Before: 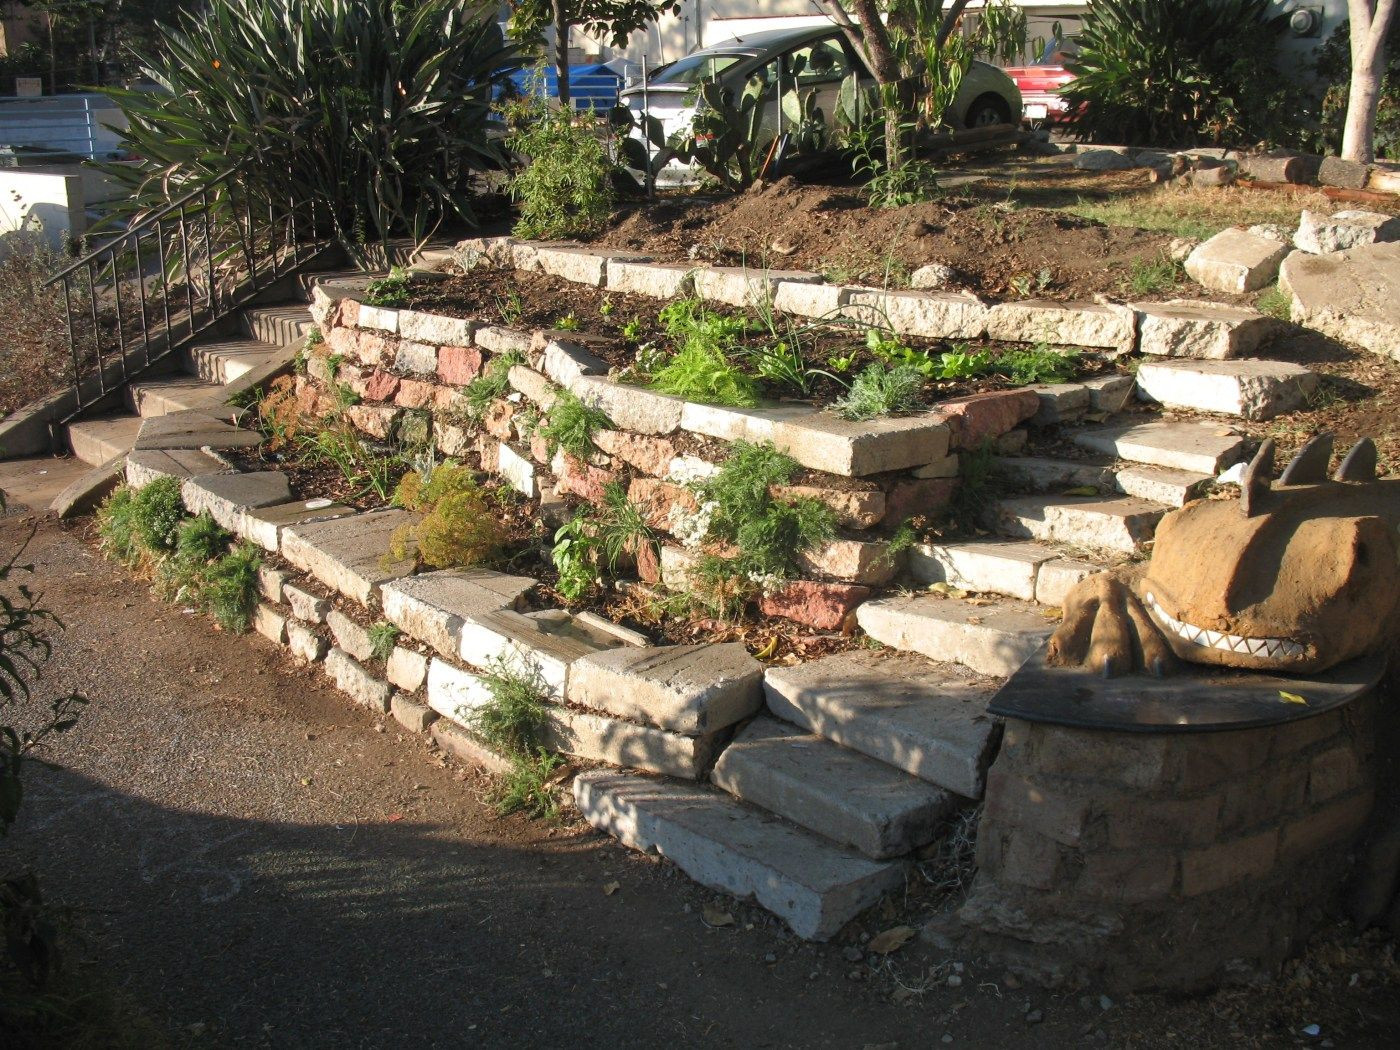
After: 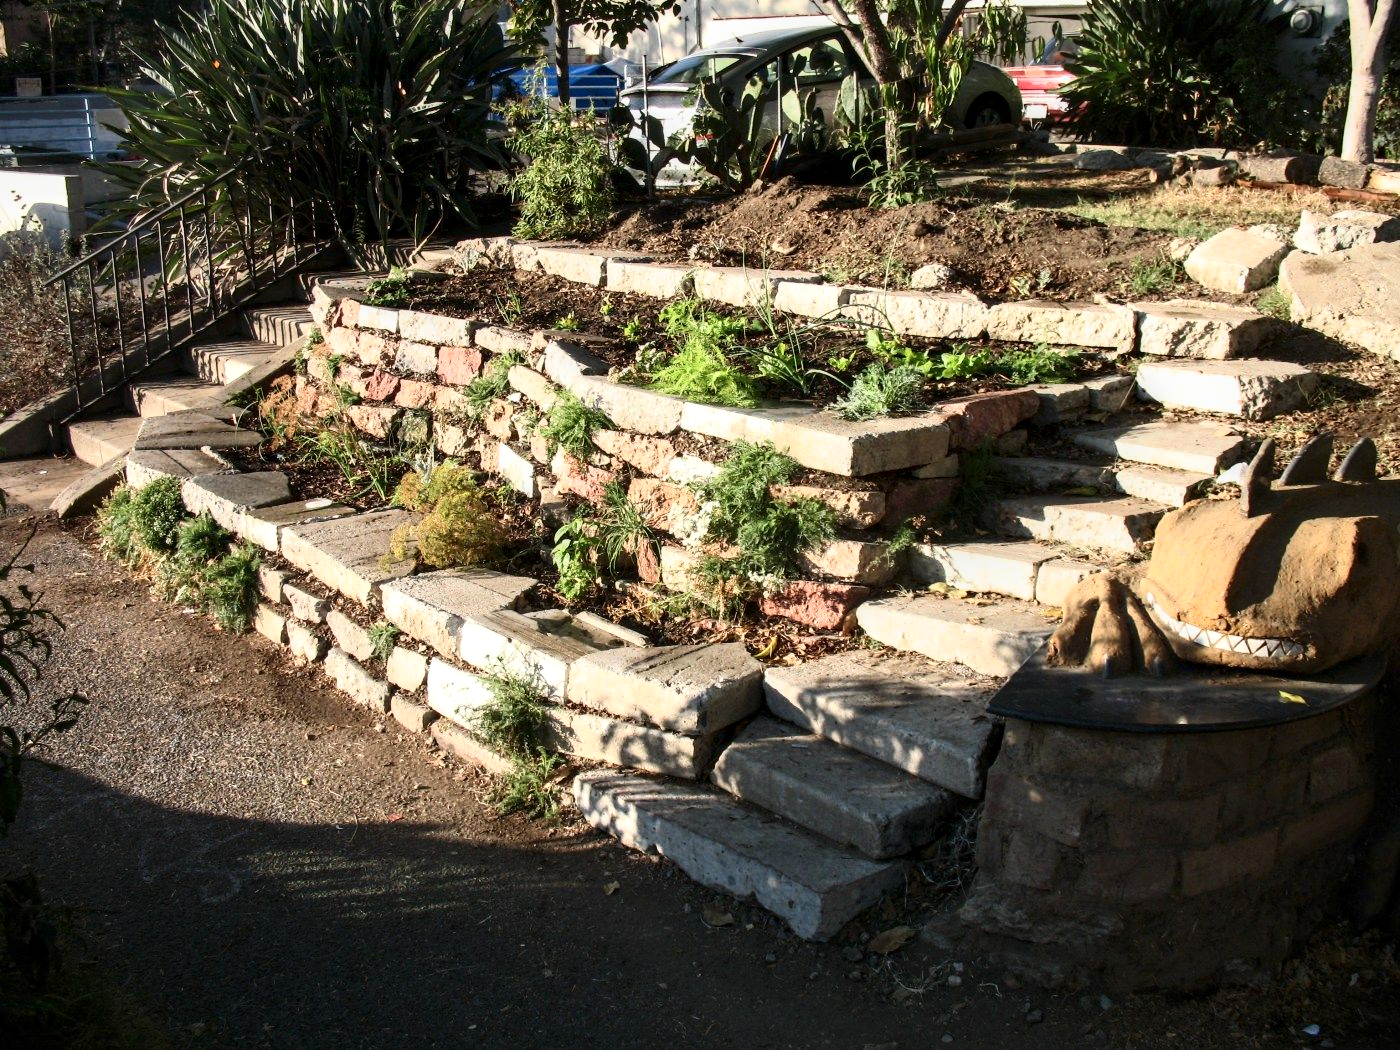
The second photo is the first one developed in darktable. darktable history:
local contrast: shadows 94%
contrast brightness saturation: contrast 0.39, brightness 0.1
